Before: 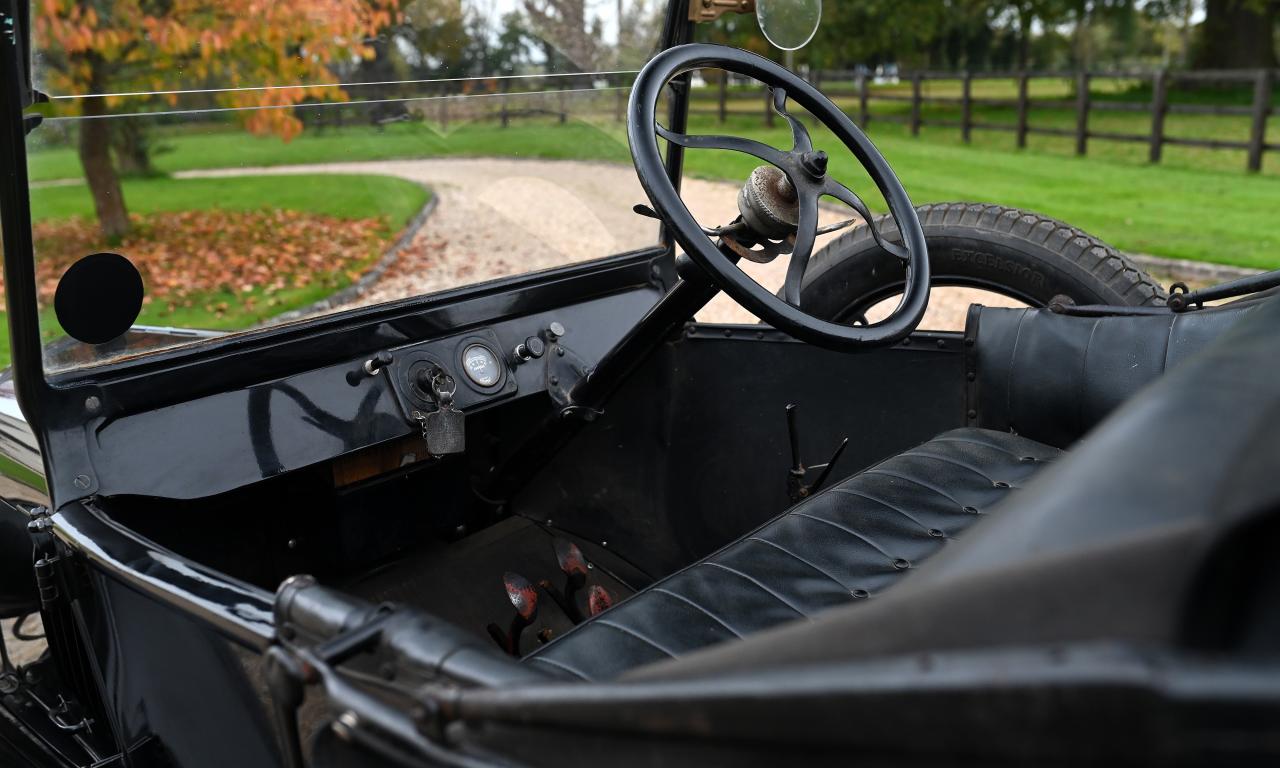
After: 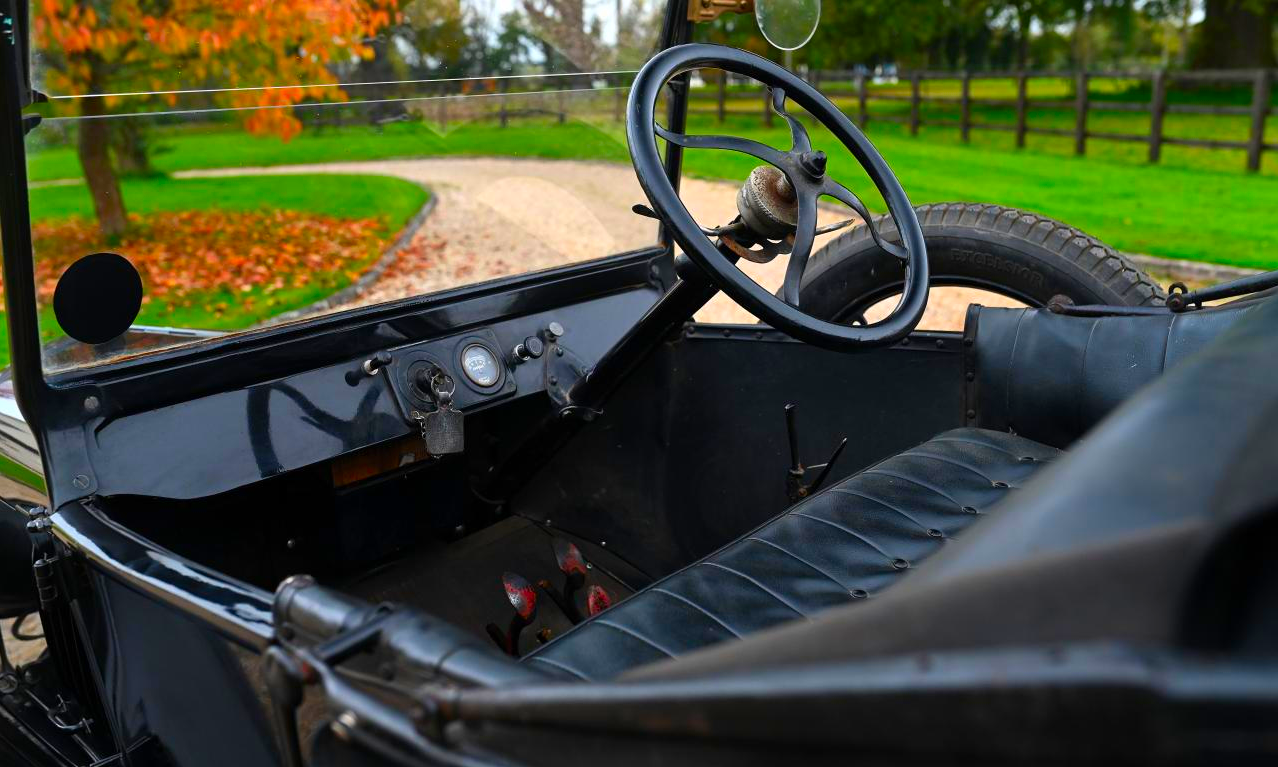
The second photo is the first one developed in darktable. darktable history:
color correction: saturation 1.8
crop and rotate: left 0.126%
